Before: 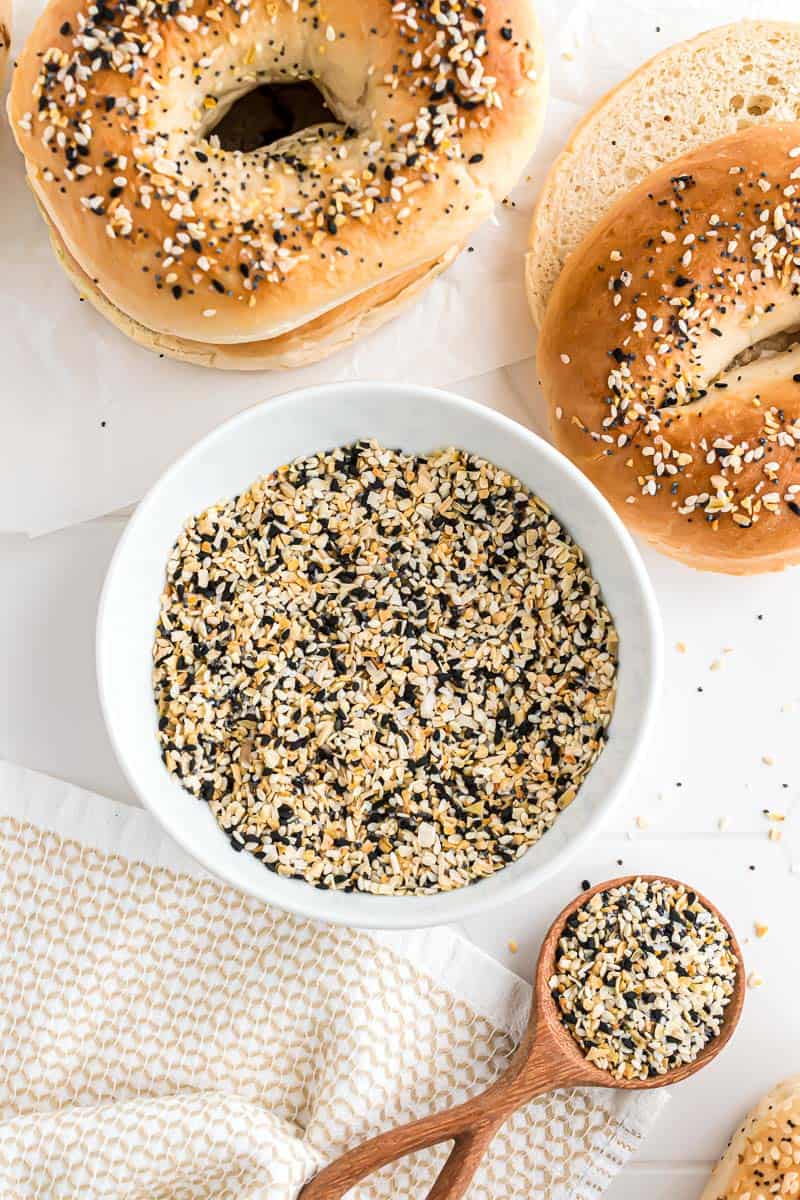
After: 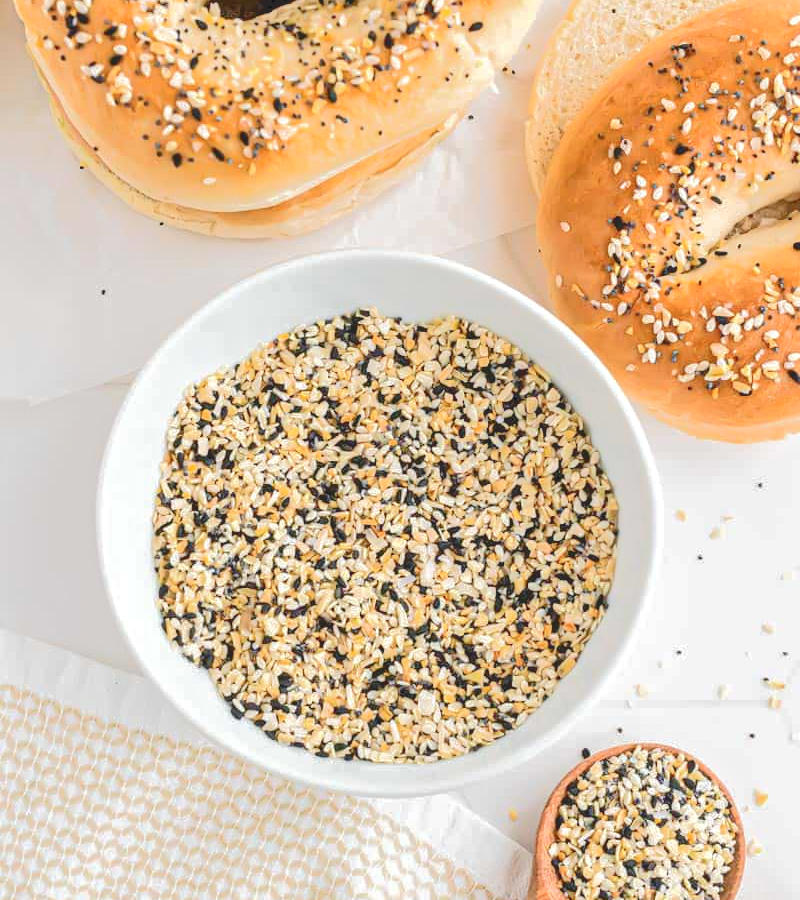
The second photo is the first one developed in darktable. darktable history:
tone equalizer: -7 EV 0.16 EV, -6 EV 0.636 EV, -5 EV 1.12 EV, -4 EV 1.37 EV, -3 EV 1.16 EV, -2 EV 0.6 EV, -1 EV 0.152 EV, mask exposure compensation -0.504 EV
crop: top 11.054%, bottom 13.878%
tone curve: curves: ch0 [(0, 0) (0.003, 0.145) (0.011, 0.148) (0.025, 0.15) (0.044, 0.159) (0.069, 0.16) (0.1, 0.164) (0.136, 0.182) (0.177, 0.213) (0.224, 0.247) (0.277, 0.298) (0.335, 0.37) (0.399, 0.456) (0.468, 0.552) (0.543, 0.641) (0.623, 0.713) (0.709, 0.768) (0.801, 0.825) (0.898, 0.868) (1, 1)], color space Lab, independent channels, preserve colors none
